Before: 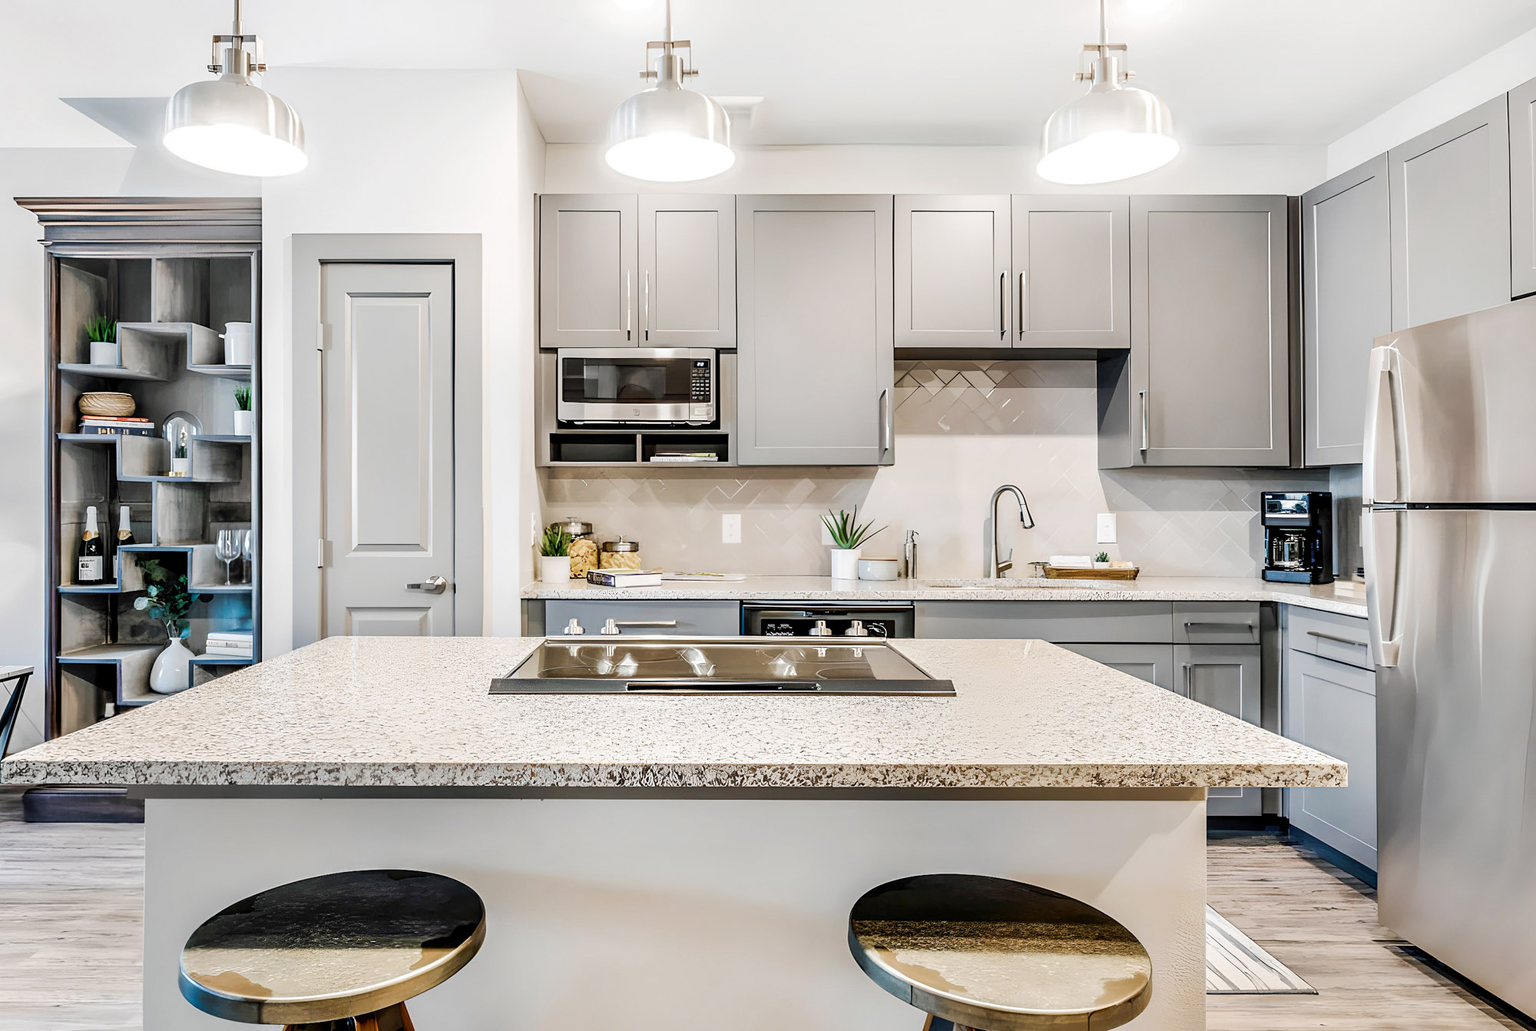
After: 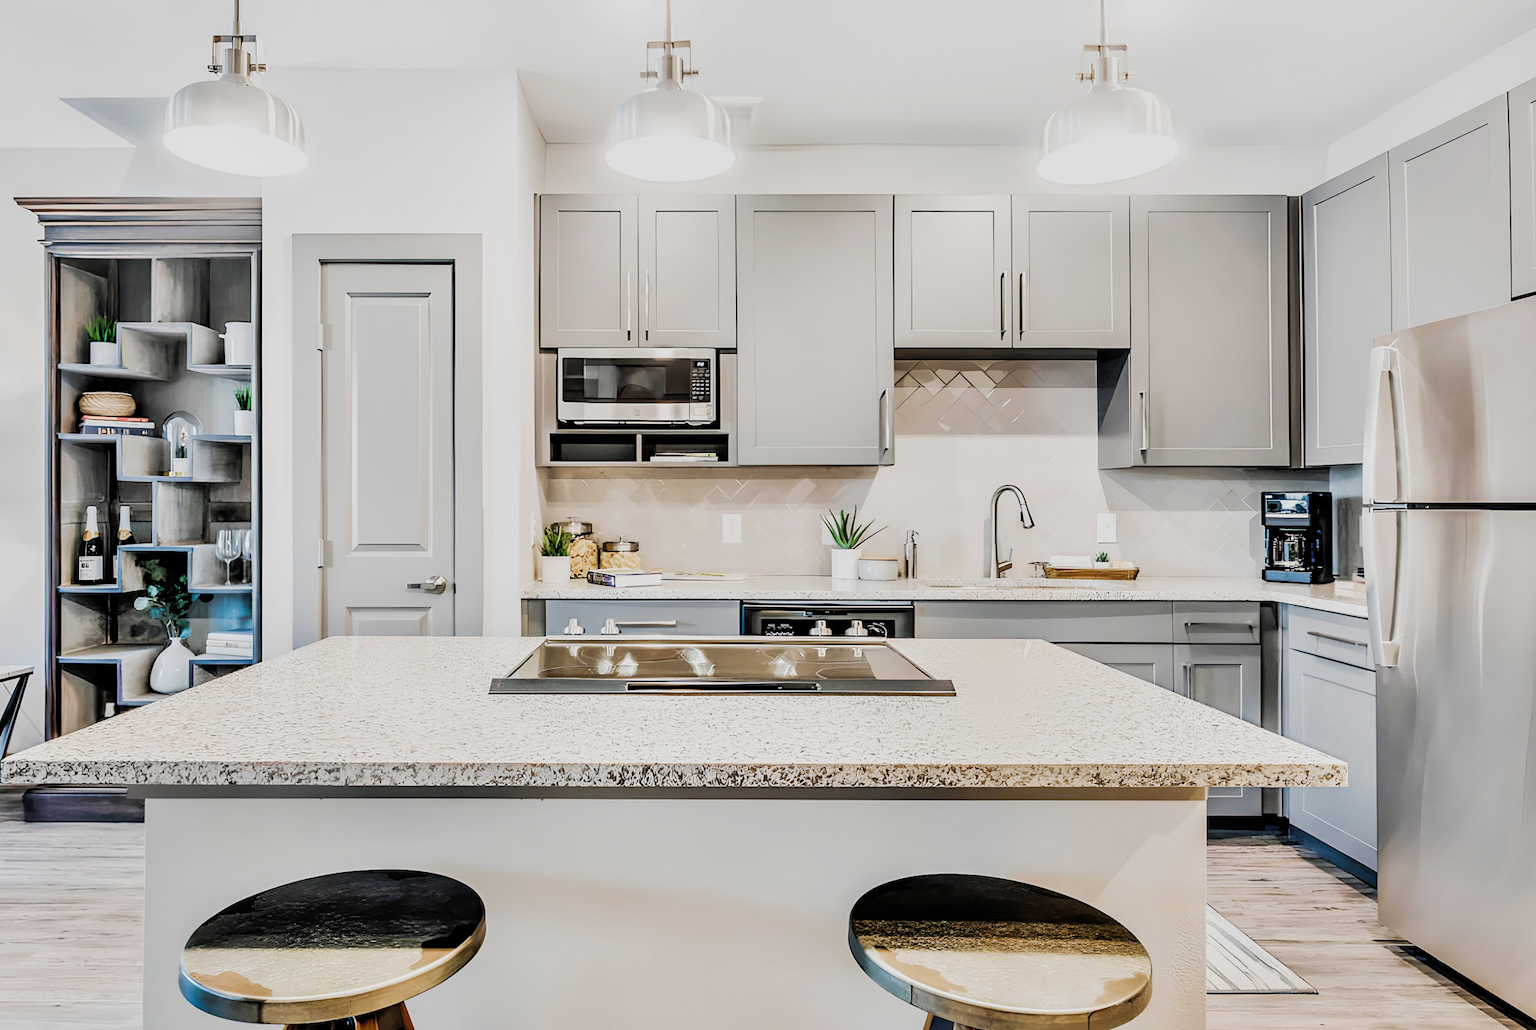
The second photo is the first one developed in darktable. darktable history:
shadows and highlights: shadows -86.65, highlights -36.47, soften with gaussian
exposure: exposure 0.496 EV, compensate highlight preservation false
filmic rgb: black relative exposure -7.65 EV, white relative exposure 4.56 EV, hardness 3.61, color science v4 (2020)
